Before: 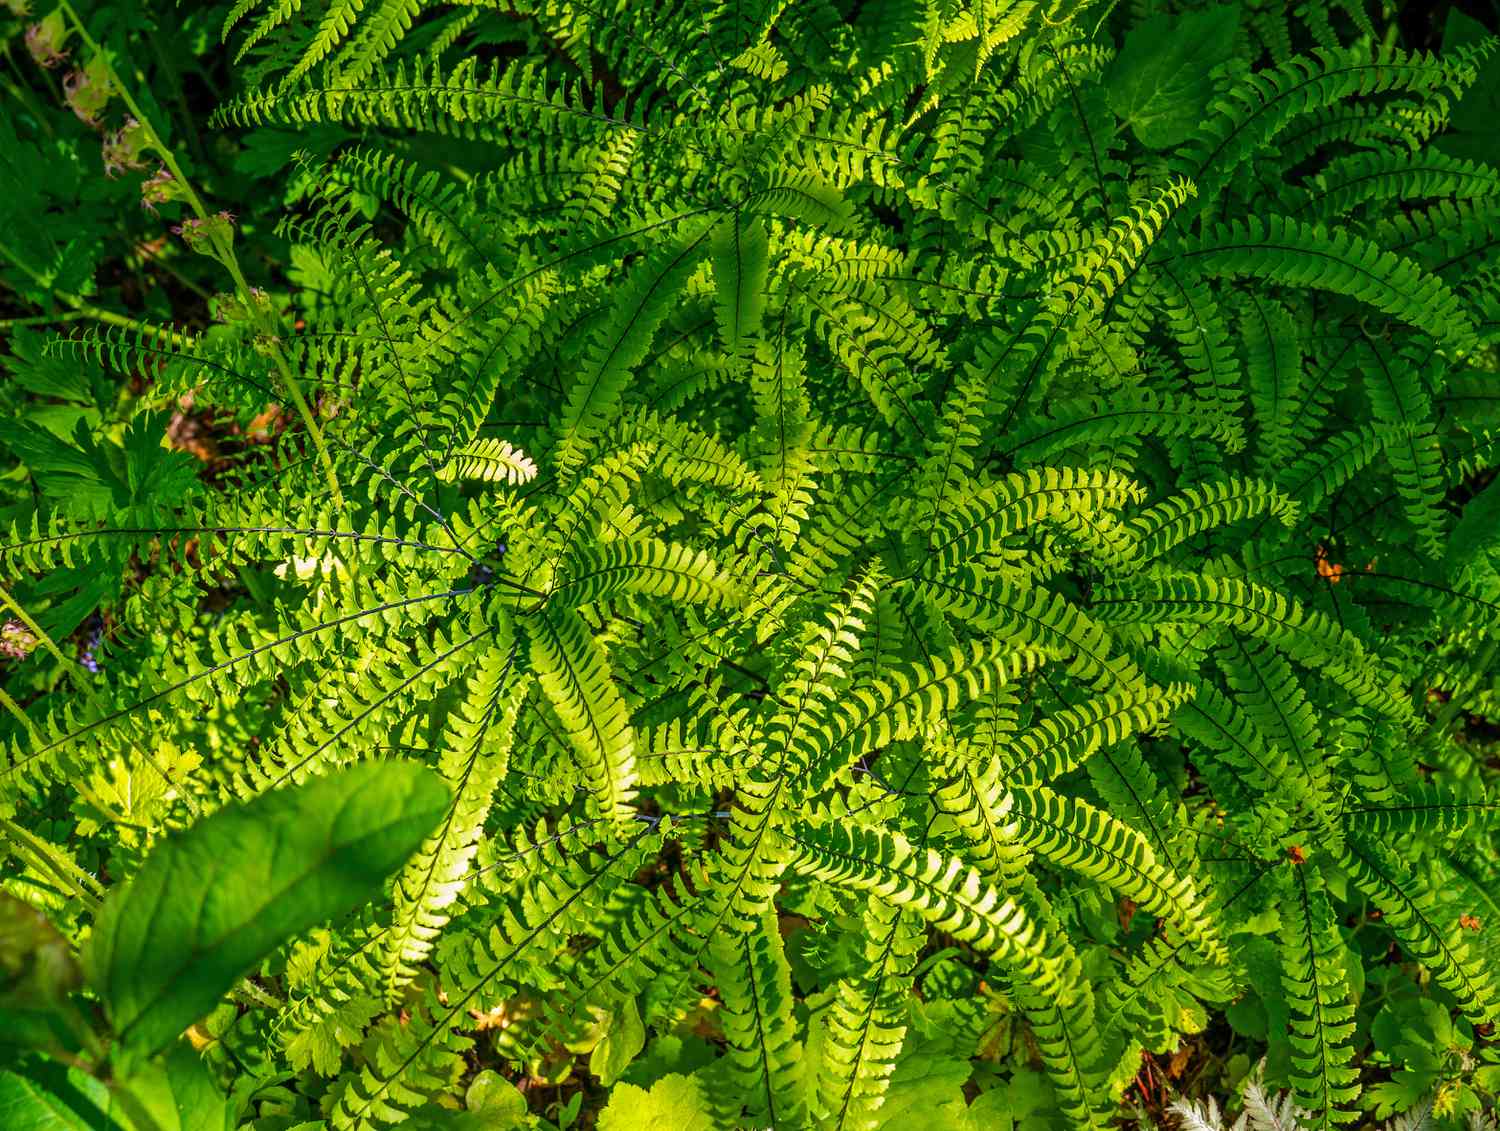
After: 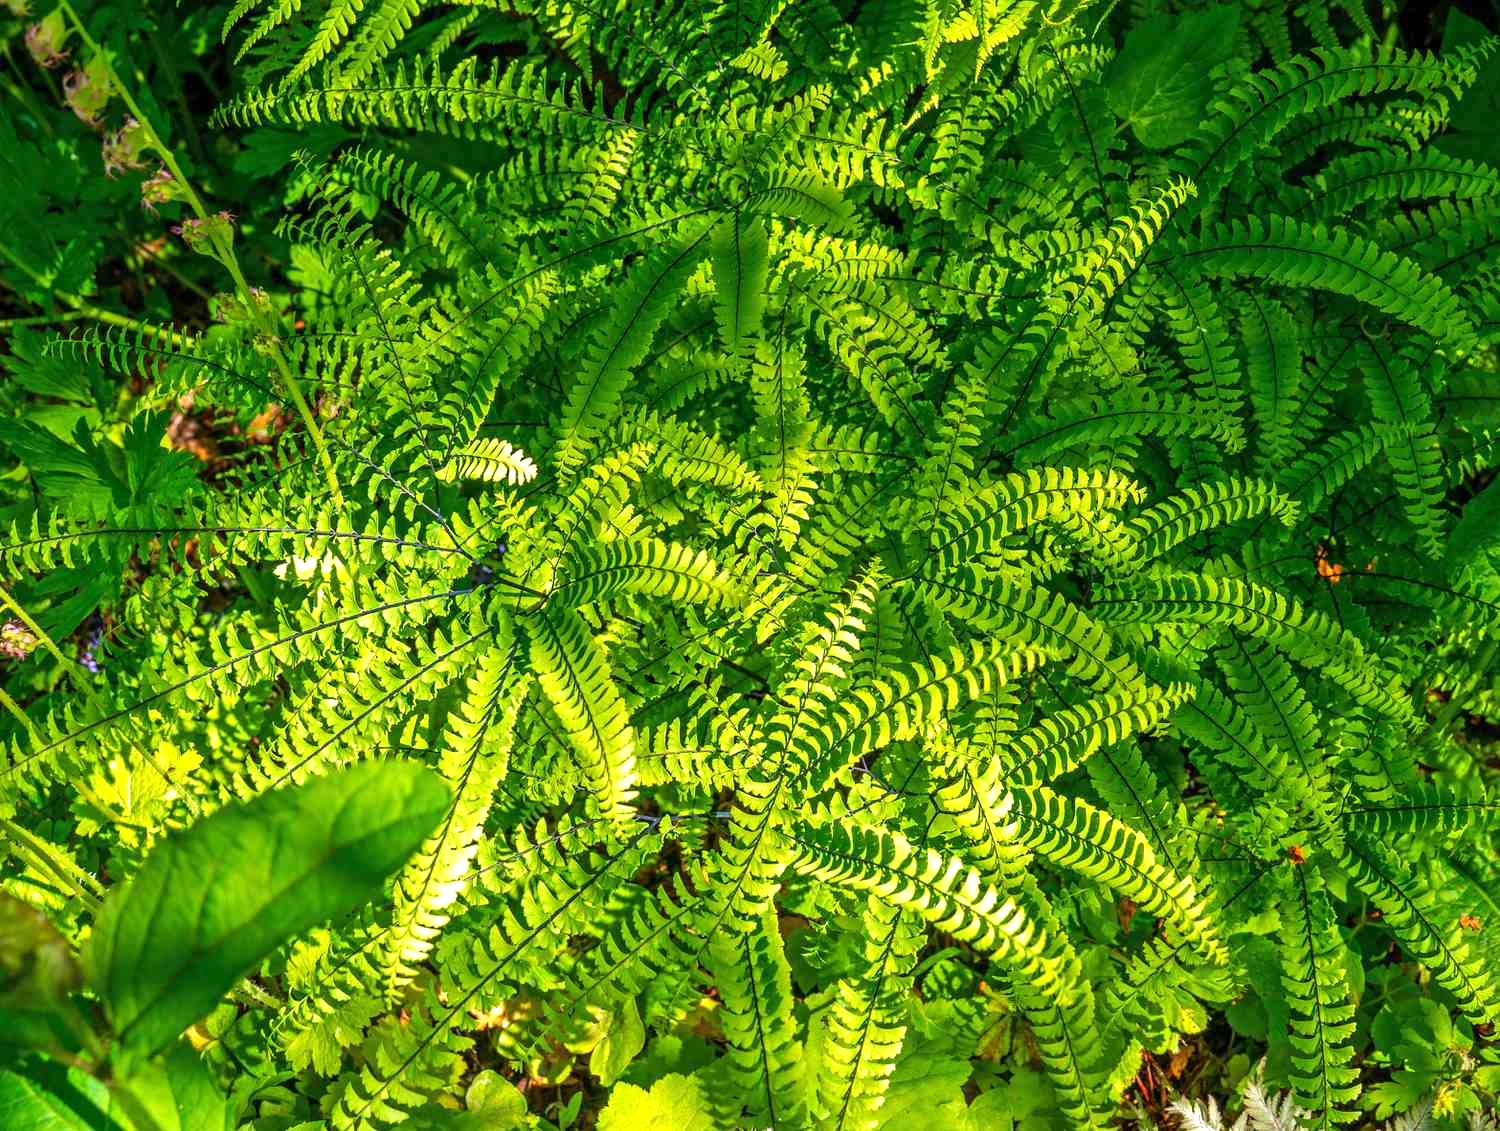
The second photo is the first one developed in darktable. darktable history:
exposure: exposure 0.548 EV, compensate highlight preservation false
